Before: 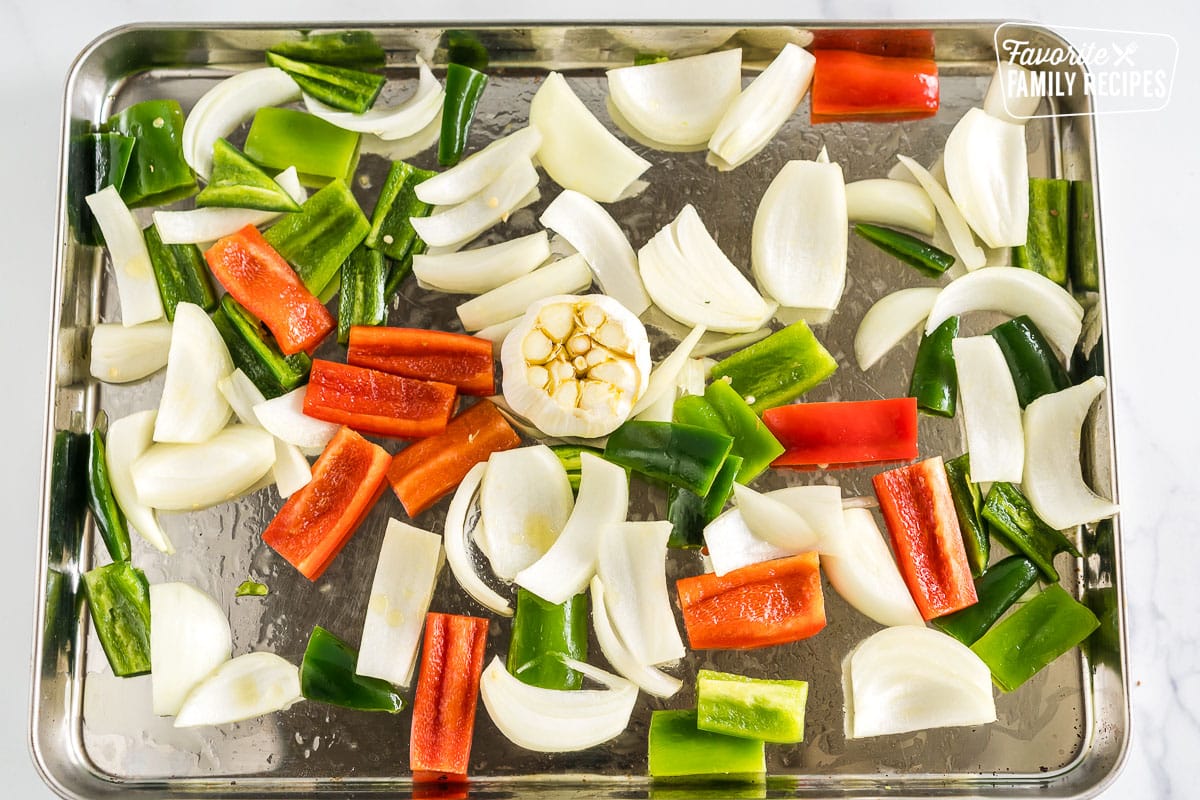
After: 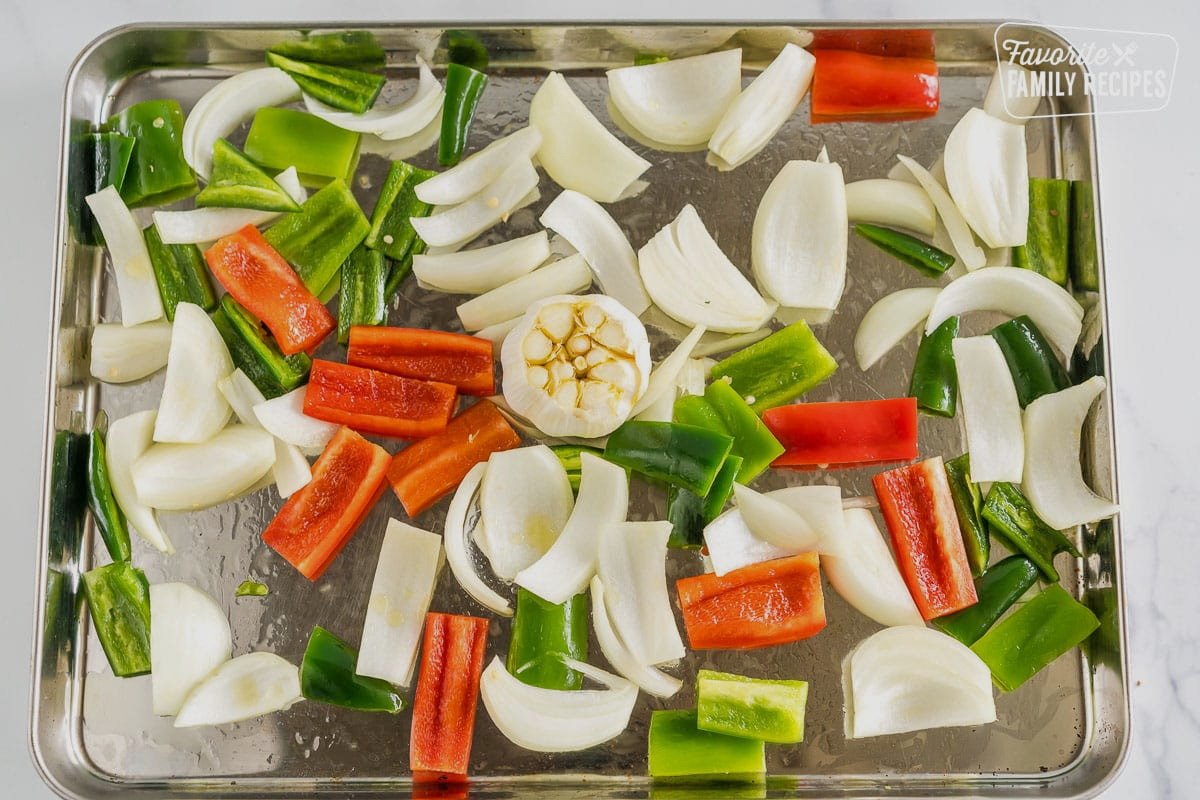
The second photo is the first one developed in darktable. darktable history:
tone equalizer: -8 EV 0.212 EV, -7 EV 0.447 EV, -6 EV 0.409 EV, -5 EV 0.256 EV, -3 EV -0.277 EV, -2 EV -0.393 EV, -1 EV -0.412 EV, +0 EV -0.259 EV, edges refinement/feathering 500, mask exposure compensation -1.57 EV, preserve details no
